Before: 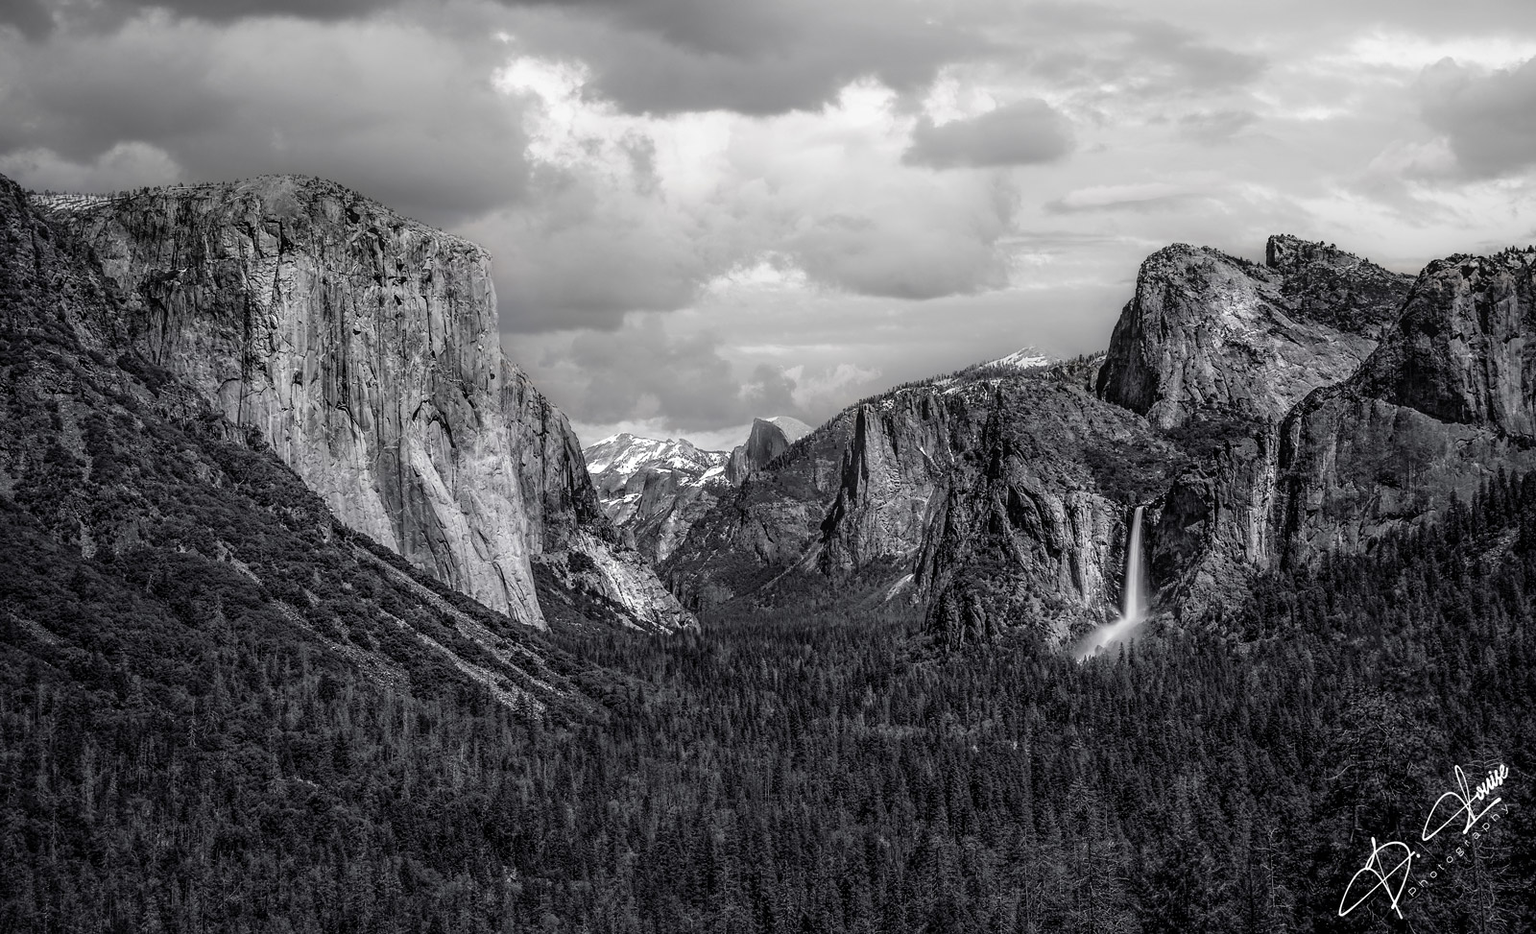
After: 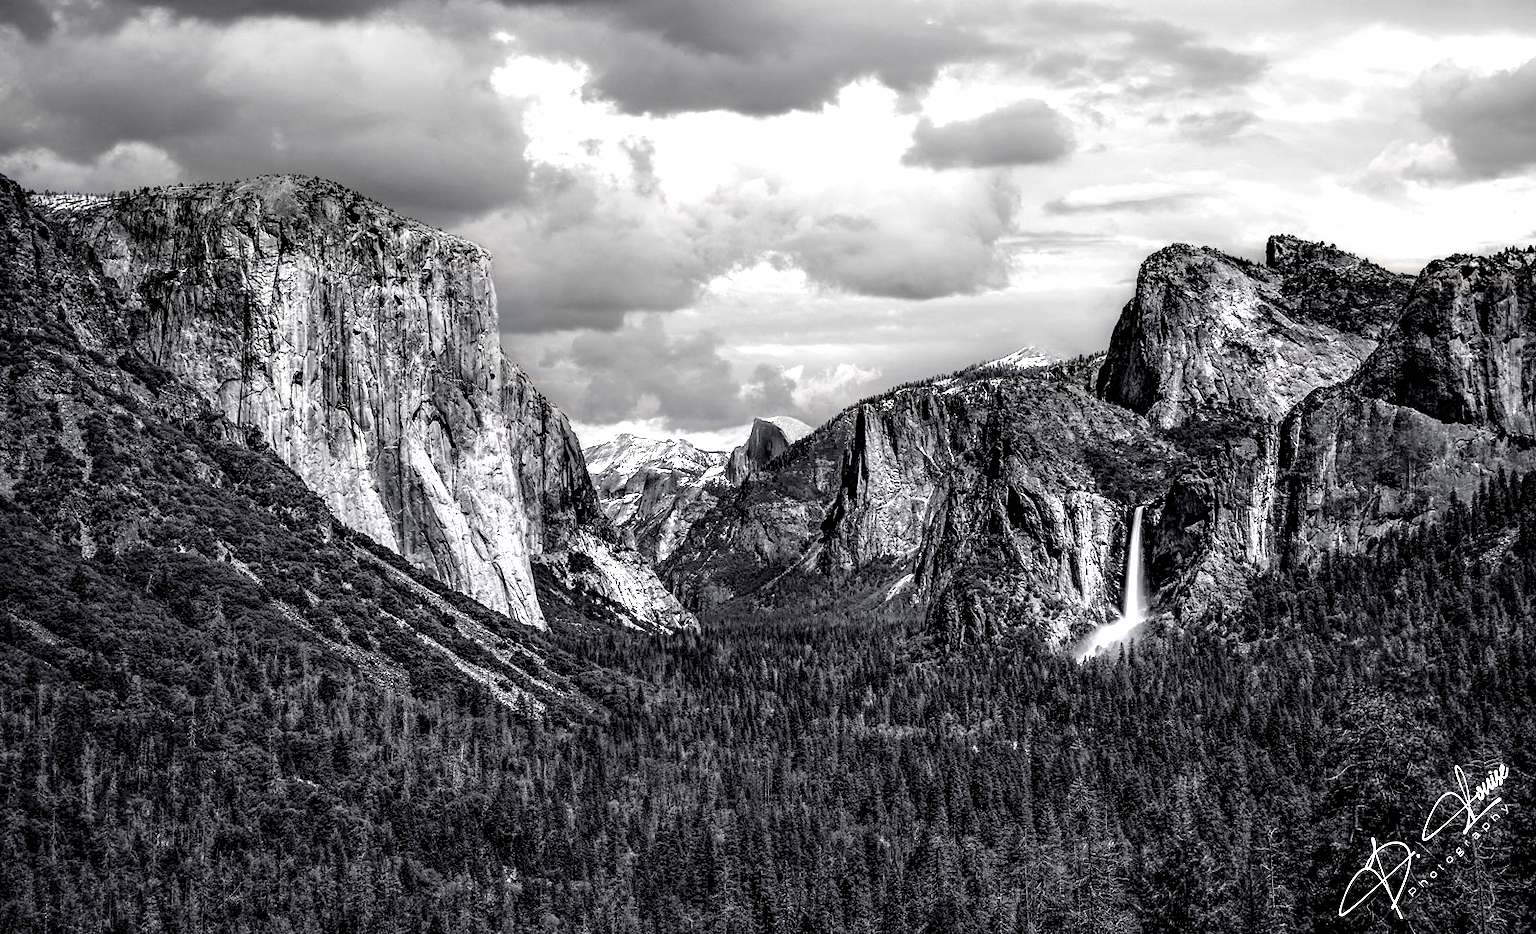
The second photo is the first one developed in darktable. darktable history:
exposure: exposure 0.495 EV, compensate exposure bias true, compensate highlight preservation false
contrast equalizer: y [[0.6 ×6], [0.55 ×6], [0 ×6], [0 ×6], [0 ×6]]
haze removal: compatibility mode true, adaptive false
